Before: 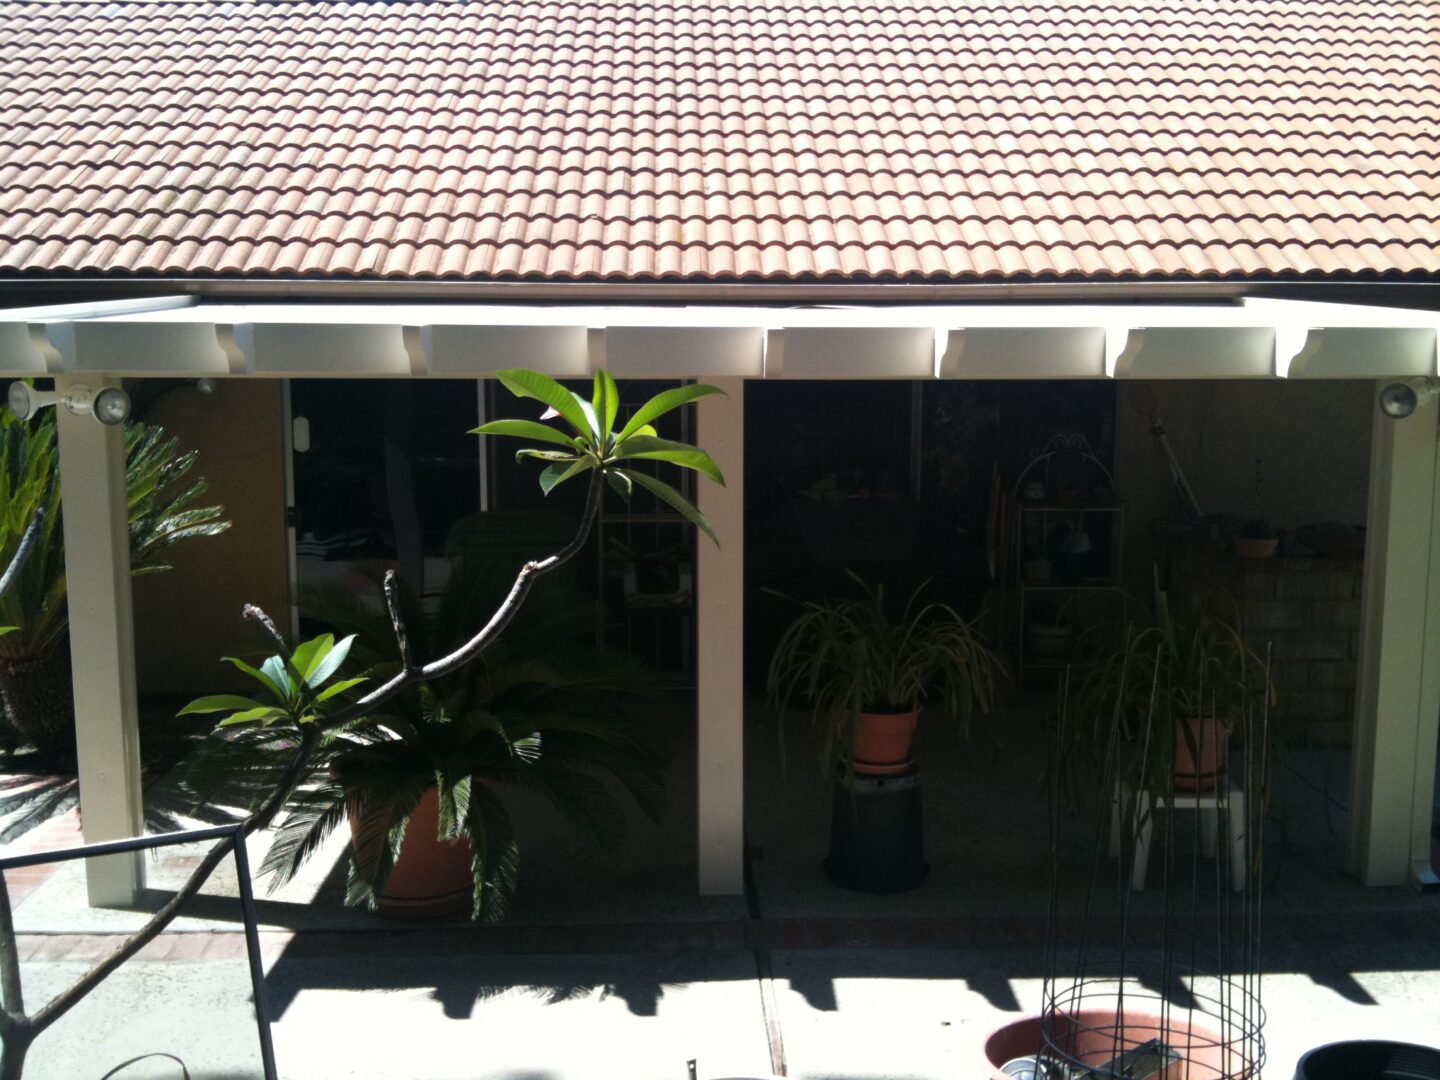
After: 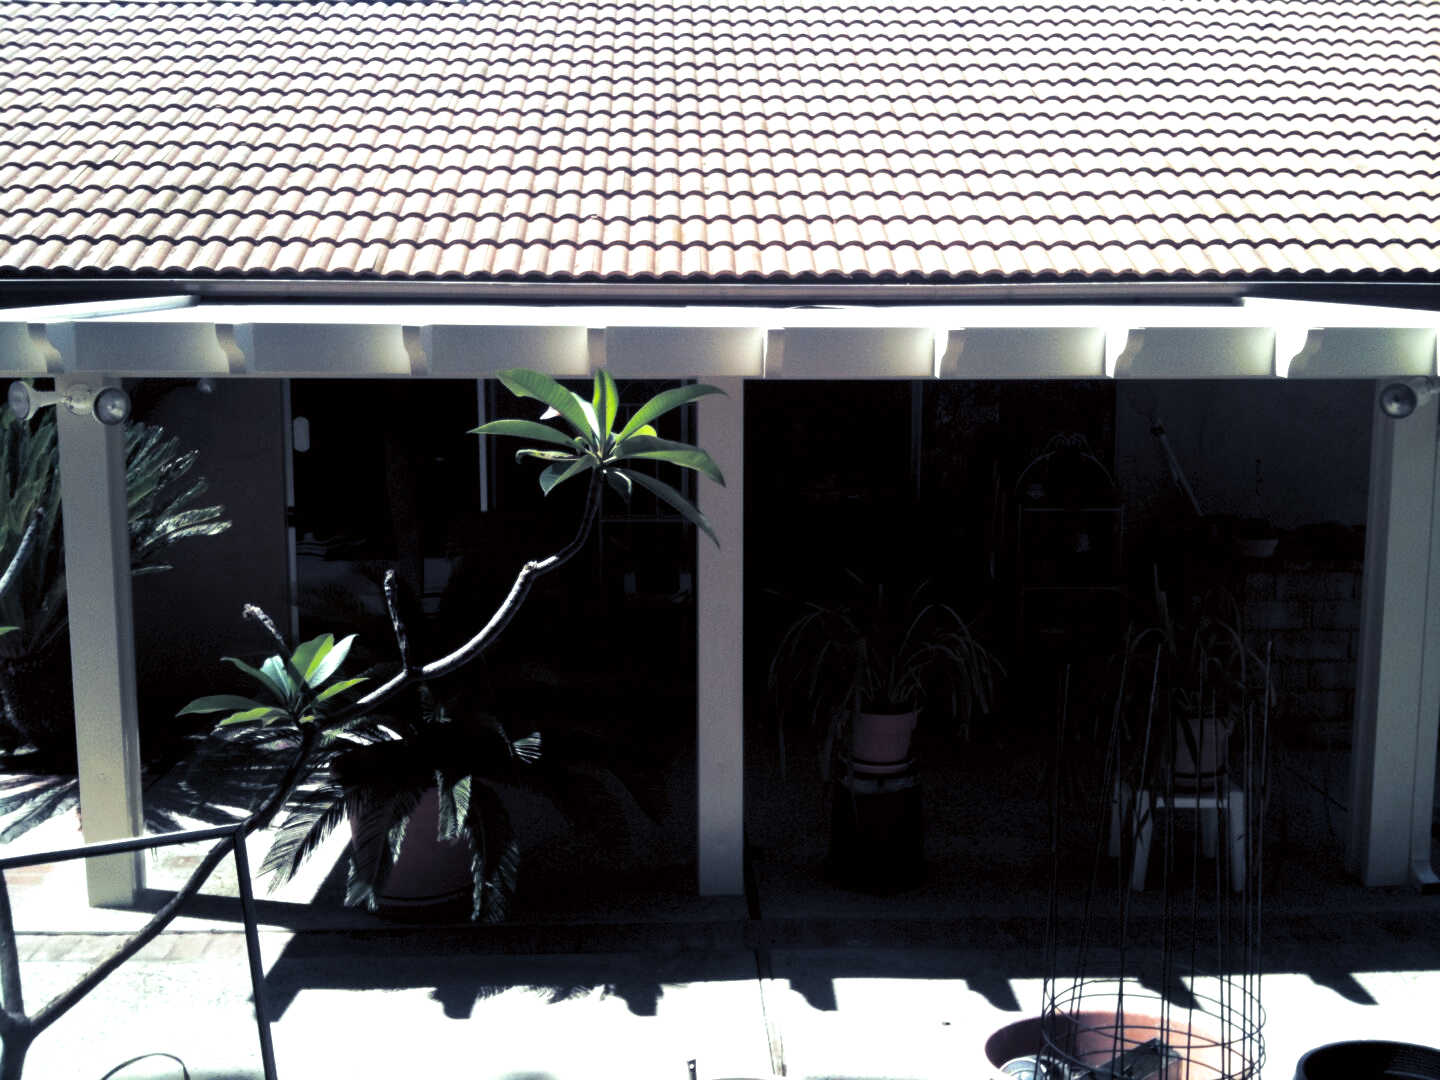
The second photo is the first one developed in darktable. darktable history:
levels: levels [0.055, 0.477, 0.9]
split-toning: shadows › hue 230.4°
color correction: highlights a* -4.98, highlights b* -3.76, shadows a* 3.83, shadows b* 4.08
